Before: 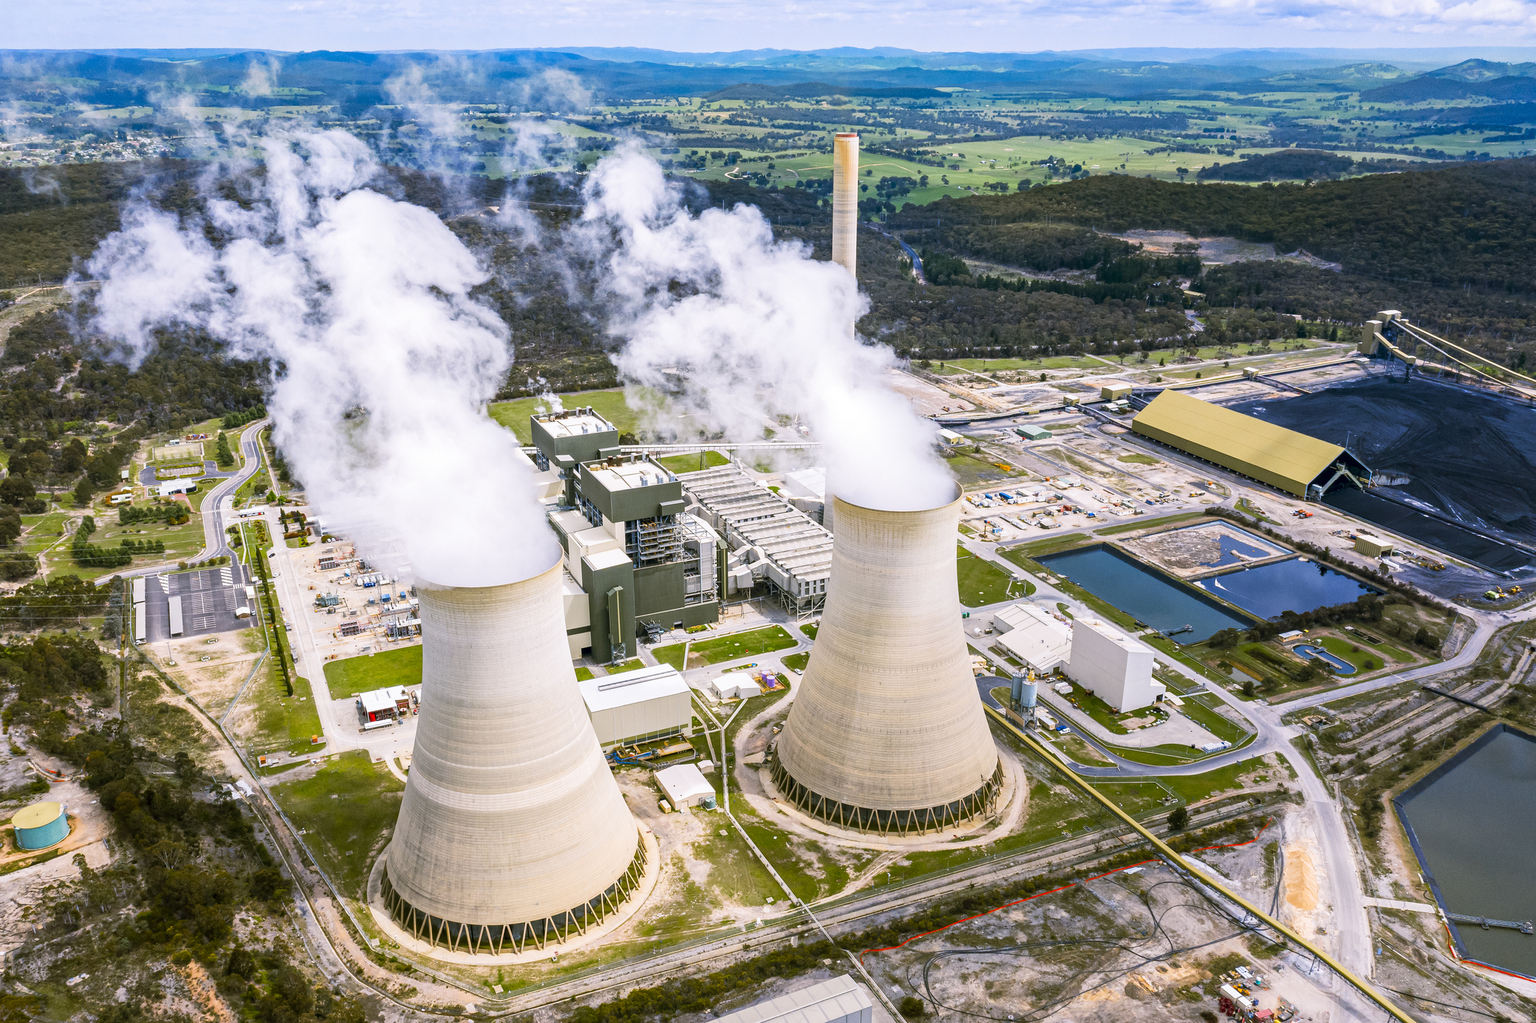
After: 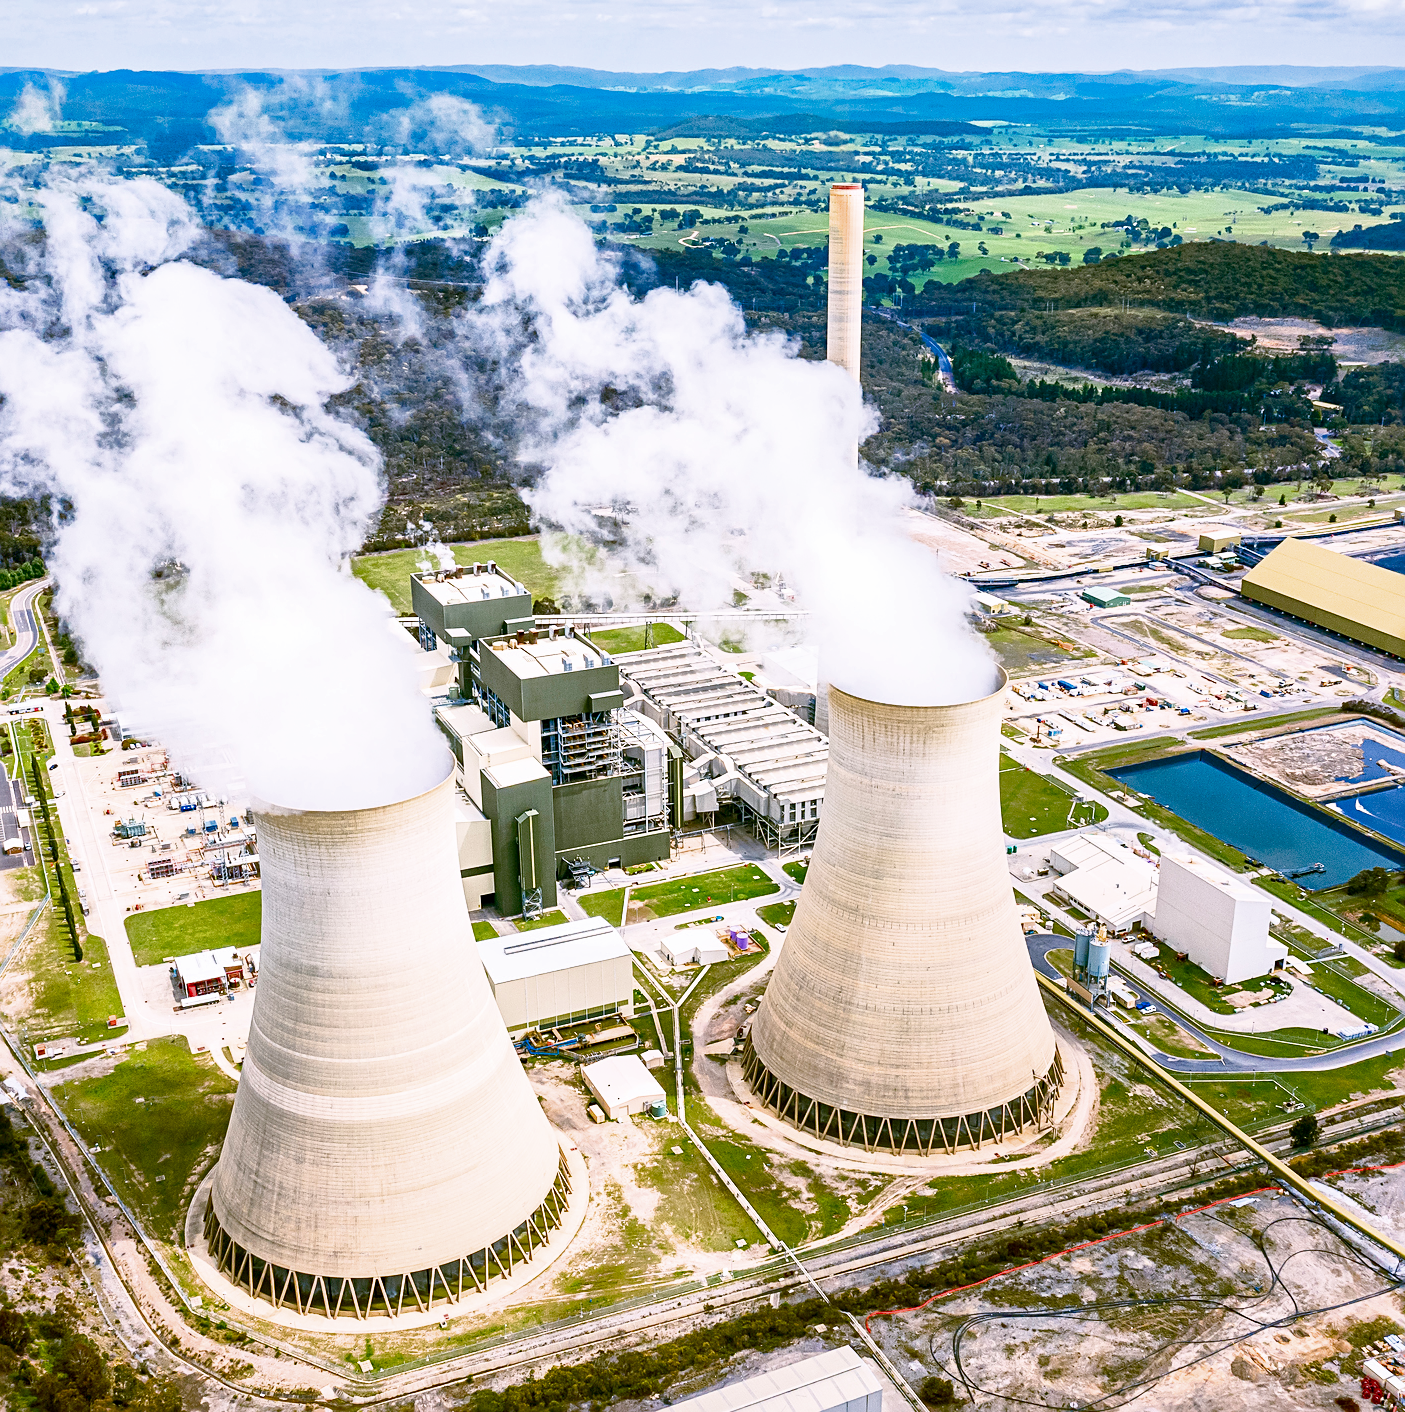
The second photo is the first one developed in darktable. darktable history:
sharpen: on, module defaults
exposure: exposure 1.236 EV, compensate highlight preservation false
color balance rgb: perceptual saturation grading › global saturation 0.342%, perceptual saturation grading › highlights -14.543%, perceptual saturation grading › shadows 25.311%
shadows and highlights: shadows color adjustment 99.17%, highlights color adjustment 0.246%
crop and rotate: left 15.241%, right 18.487%
contrast brightness saturation: contrast 0.19, brightness -0.227, saturation 0.108
filmic rgb: black relative exposure -16 EV, white relative exposure 4.06 EV, threshold 5.98 EV, target black luminance 0%, hardness 7.64, latitude 72.59%, contrast 0.904, highlights saturation mix 10.47%, shadows ↔ highlights balance -0.384%, enable highlight reconstruction true
